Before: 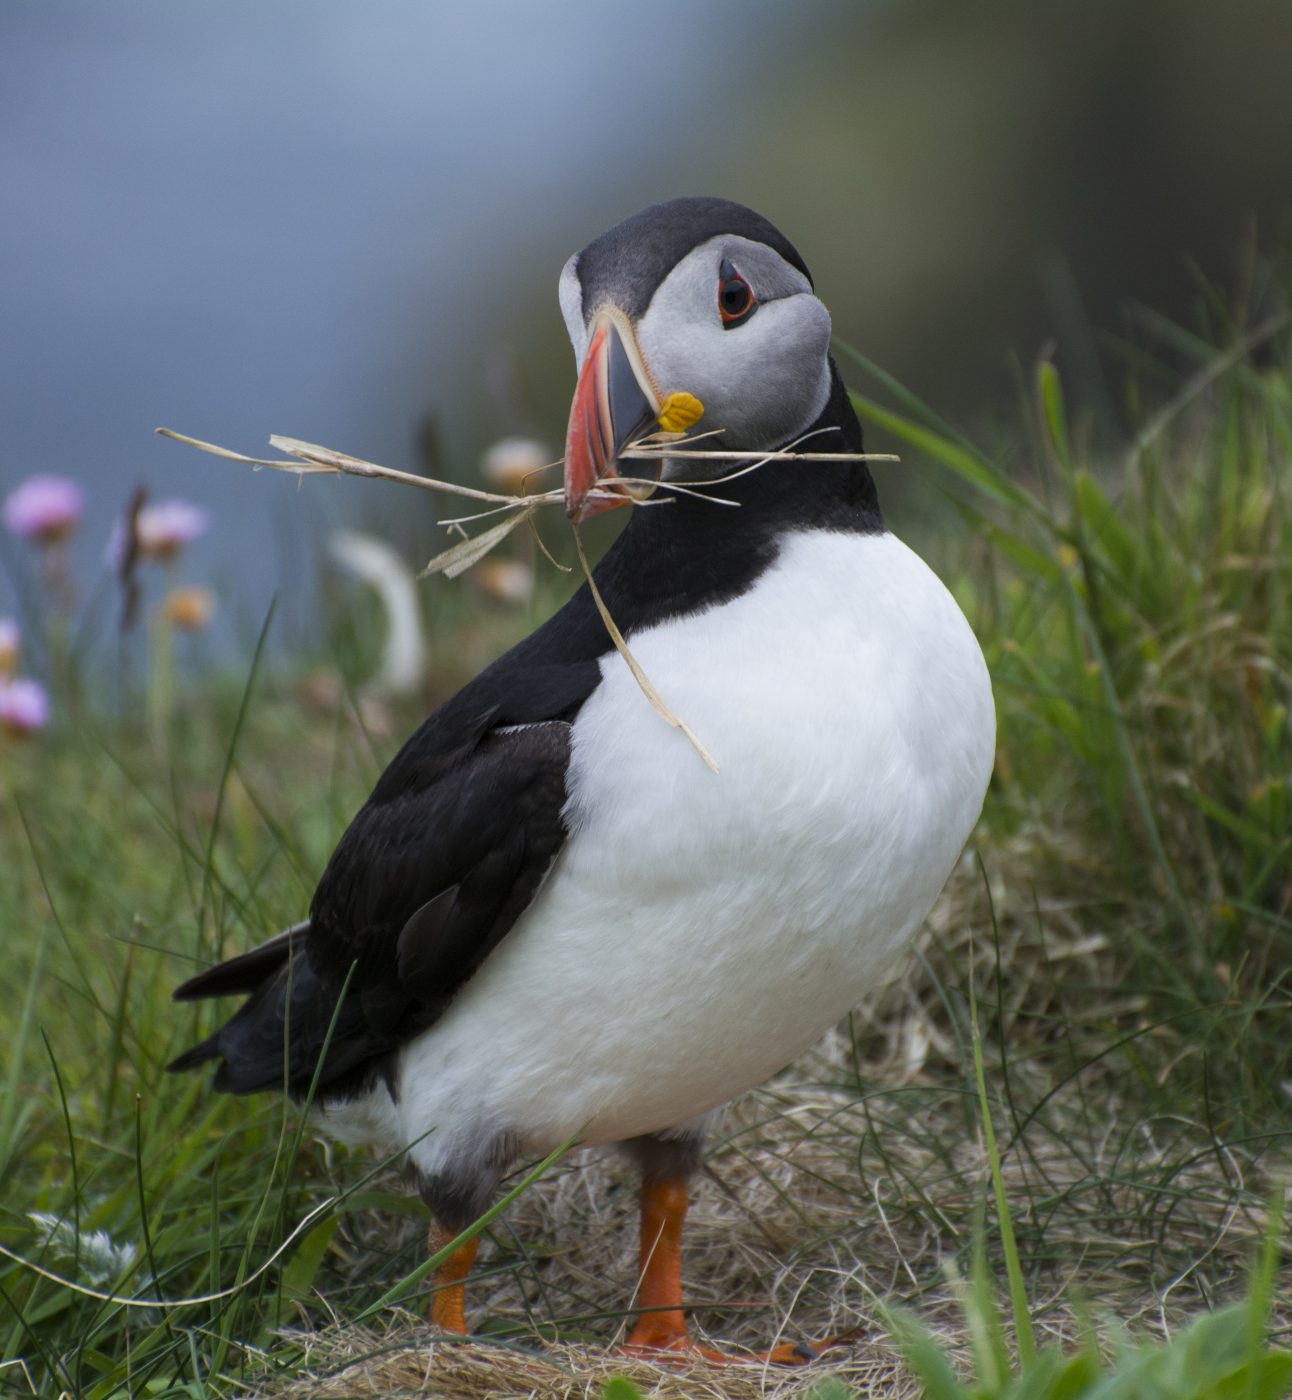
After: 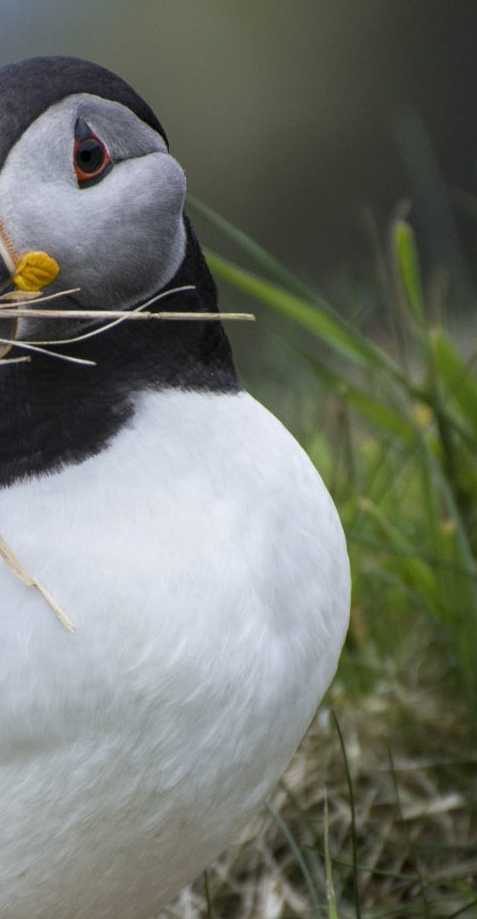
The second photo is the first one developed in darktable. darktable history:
crop and rotate: left 49.936%, top 10.094%, right 13.136%, bottom 24.256%
local contrast: on, module defaults
